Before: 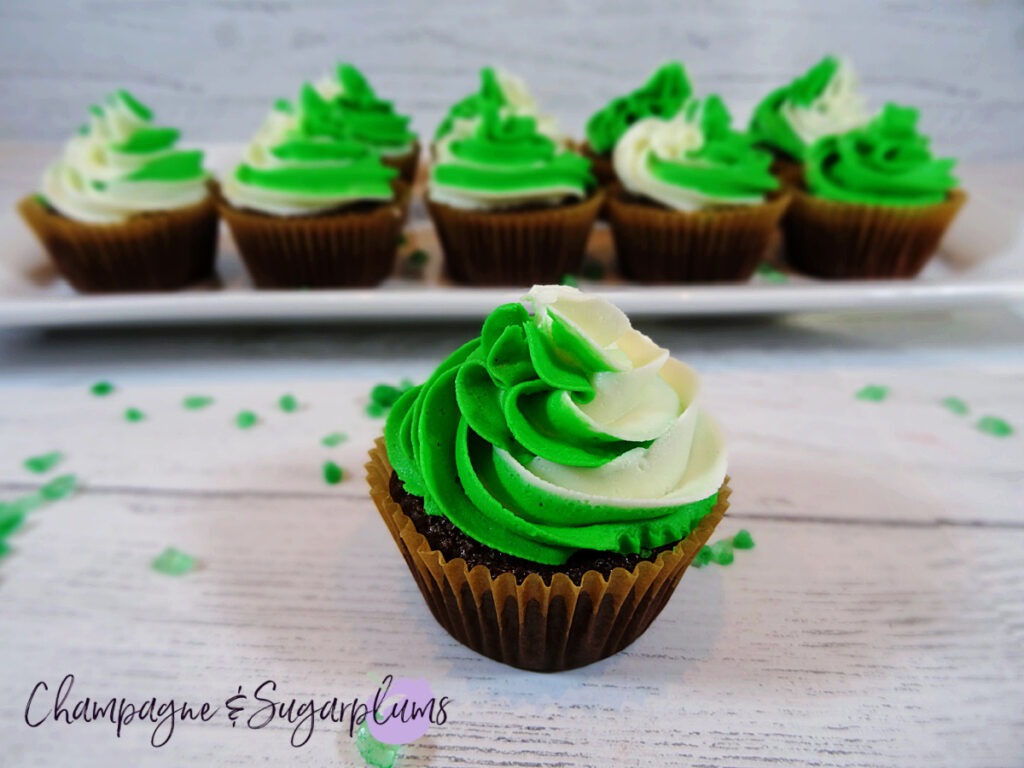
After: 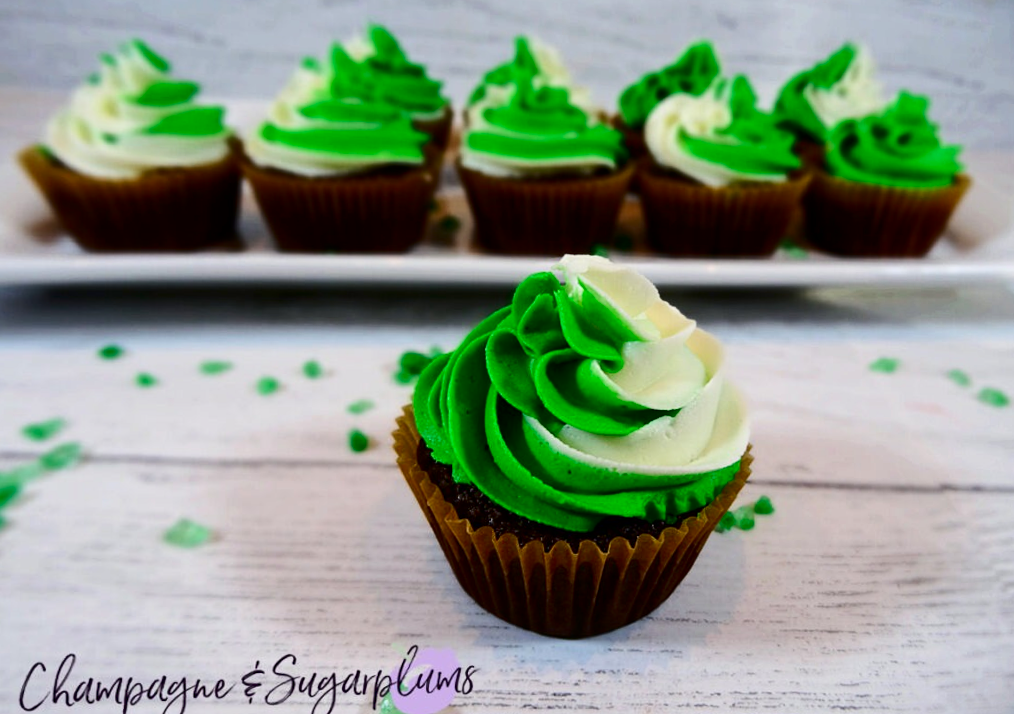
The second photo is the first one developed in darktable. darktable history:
rotate and perspective: rotation 0.679°, lens shift (horizontal) 0.136, crop left 0.009, crop right 0.991, crop top 0.078, crop bottom 0.95
contrast brightness saturation: contrast 0.2, brightness -0.11, saturation 0.1
